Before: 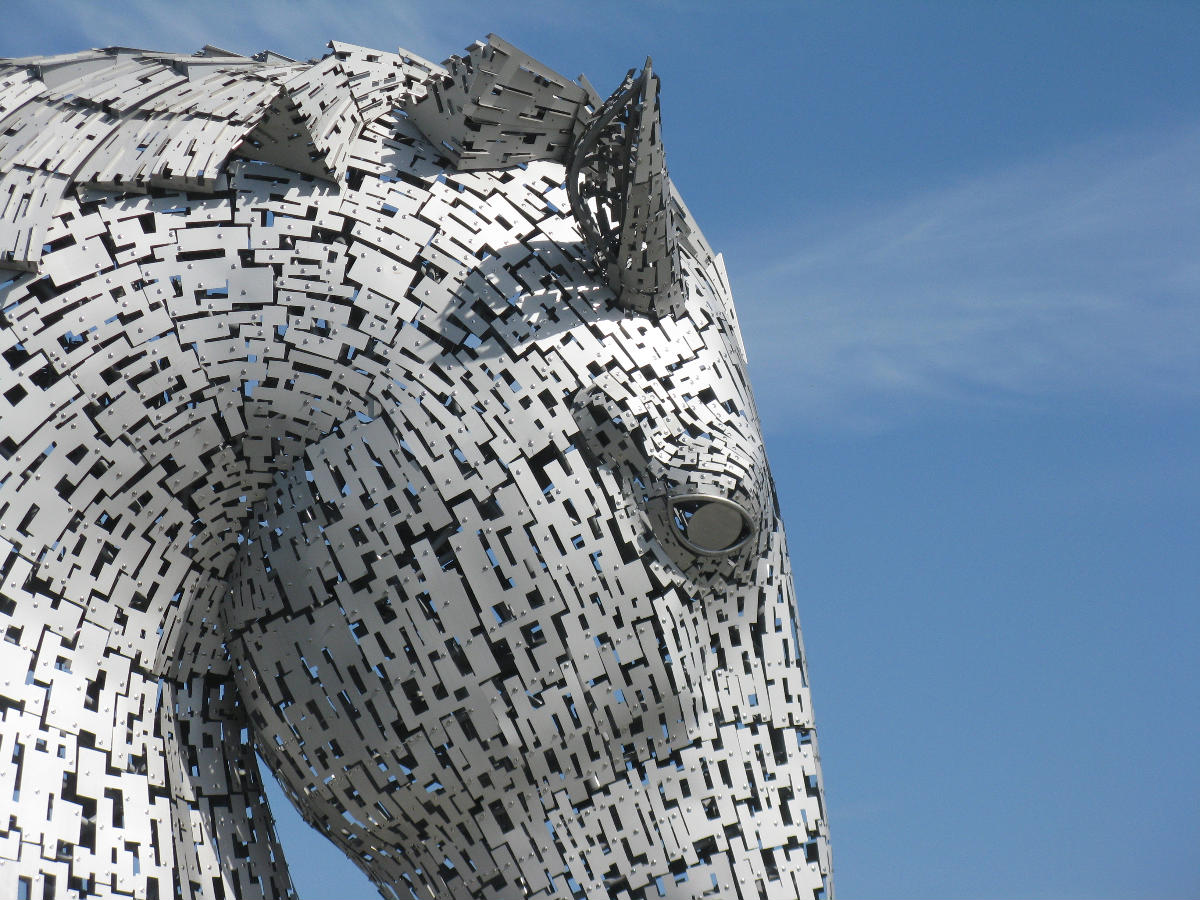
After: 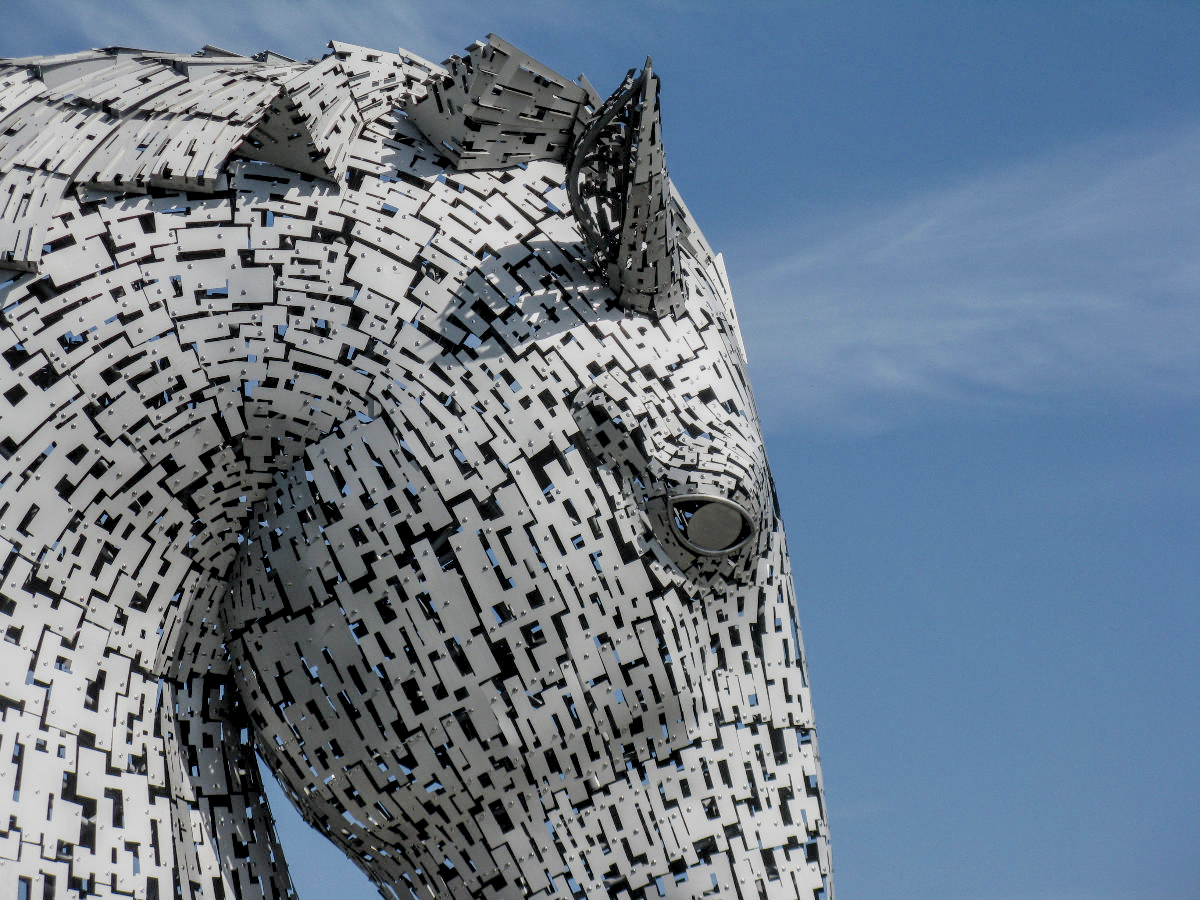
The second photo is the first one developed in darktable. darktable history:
filmic rgb: black relative exposure -7.65 EV, white relative exposure 4.56 EV, hardness 3.61
local contrast: highlights 20%, detail 150%
